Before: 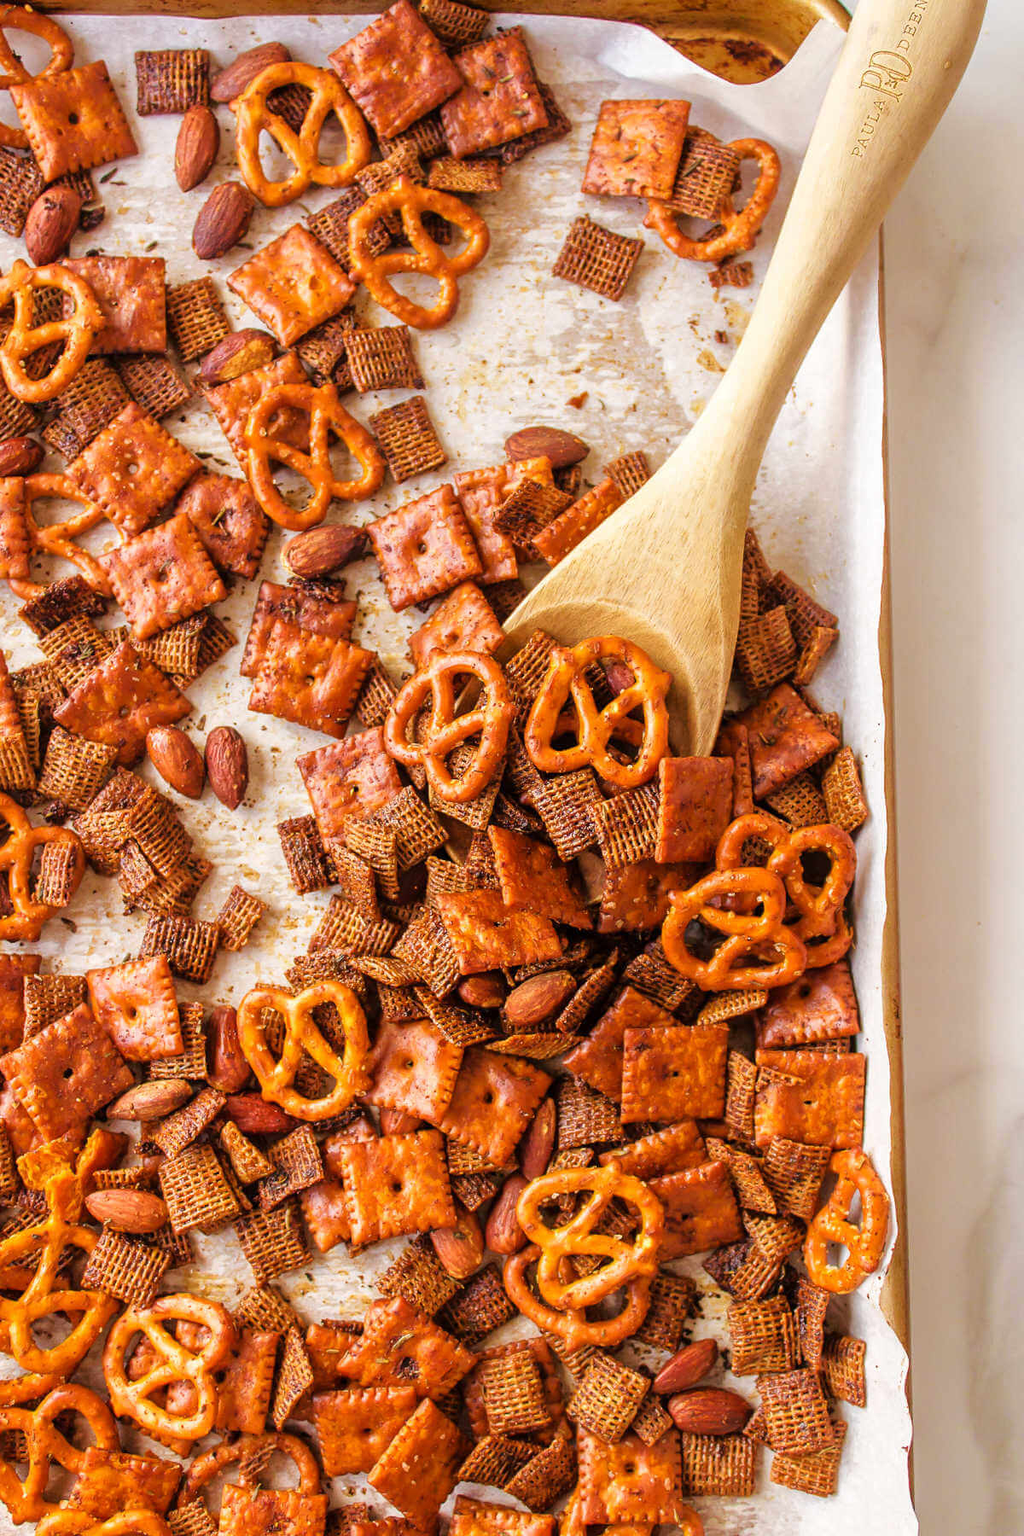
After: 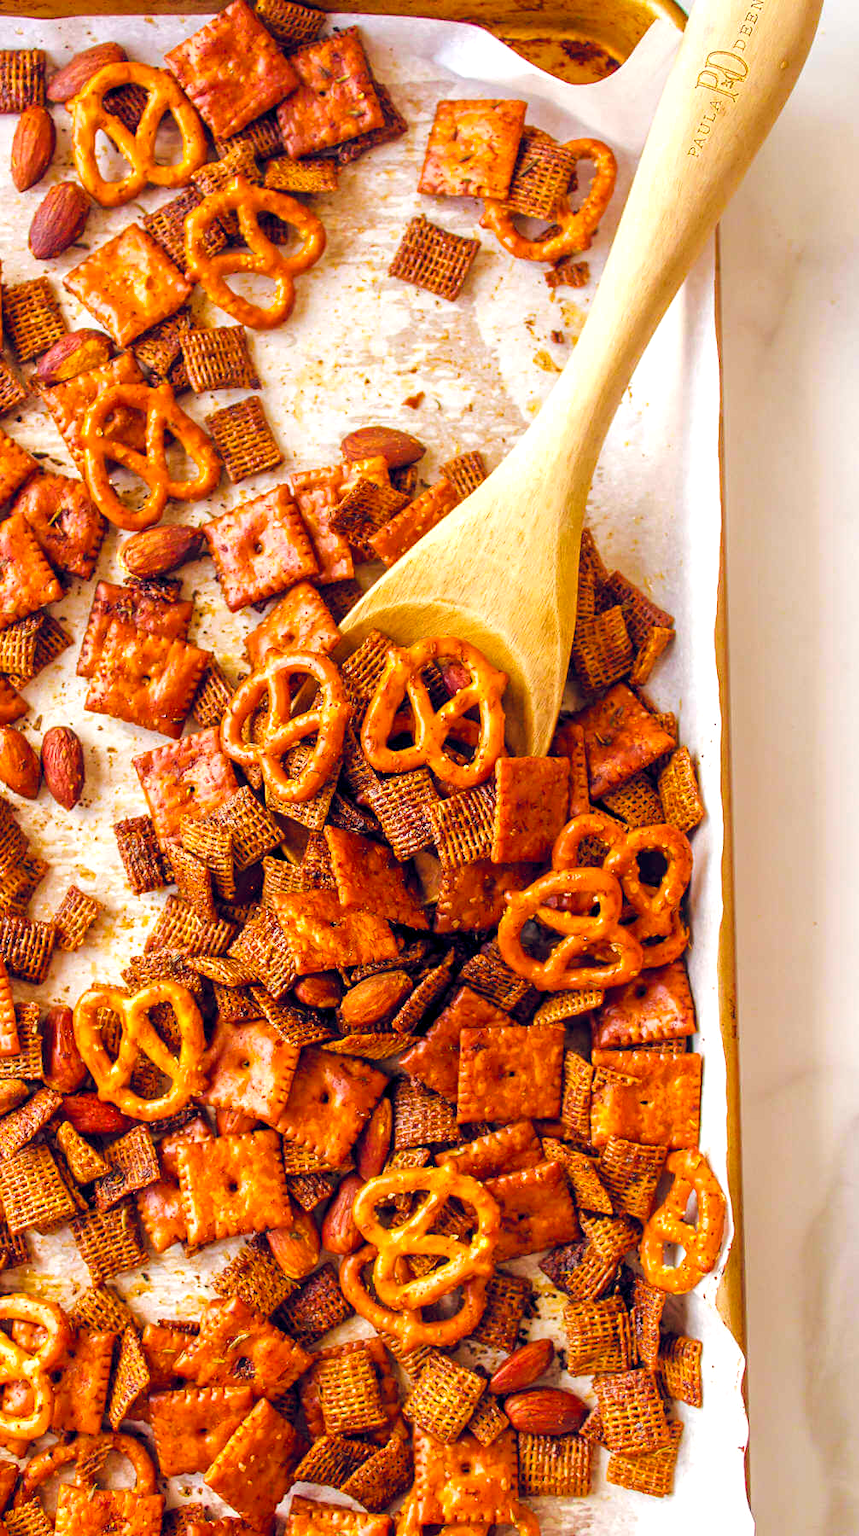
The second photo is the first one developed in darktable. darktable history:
crop: left 16.066%
color balance rgb: power › chroma 0.25%, power › hue 61.61°, global offset › chroma 0.154%, global offset › hue 254.19°, perceptual saturation grading › global saturation 30.071%, global vibrance 9.938%
exposure: black level correction 0.001, exposure 0.296 EV, compensate highlight preservation false
